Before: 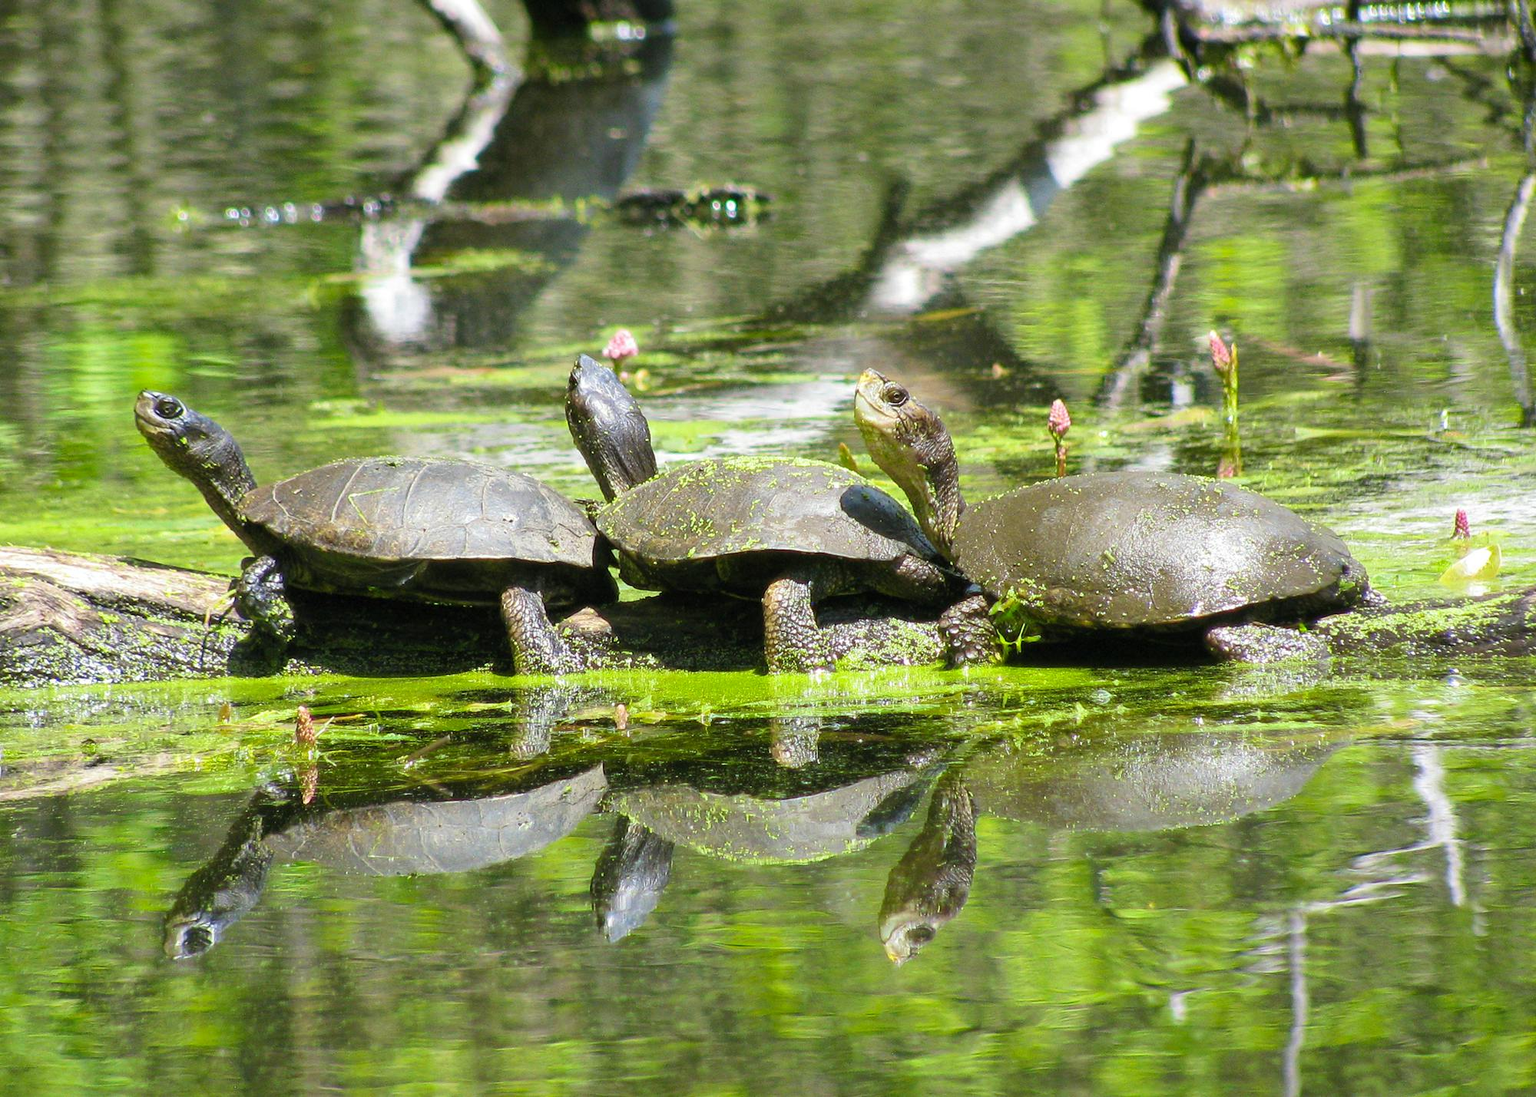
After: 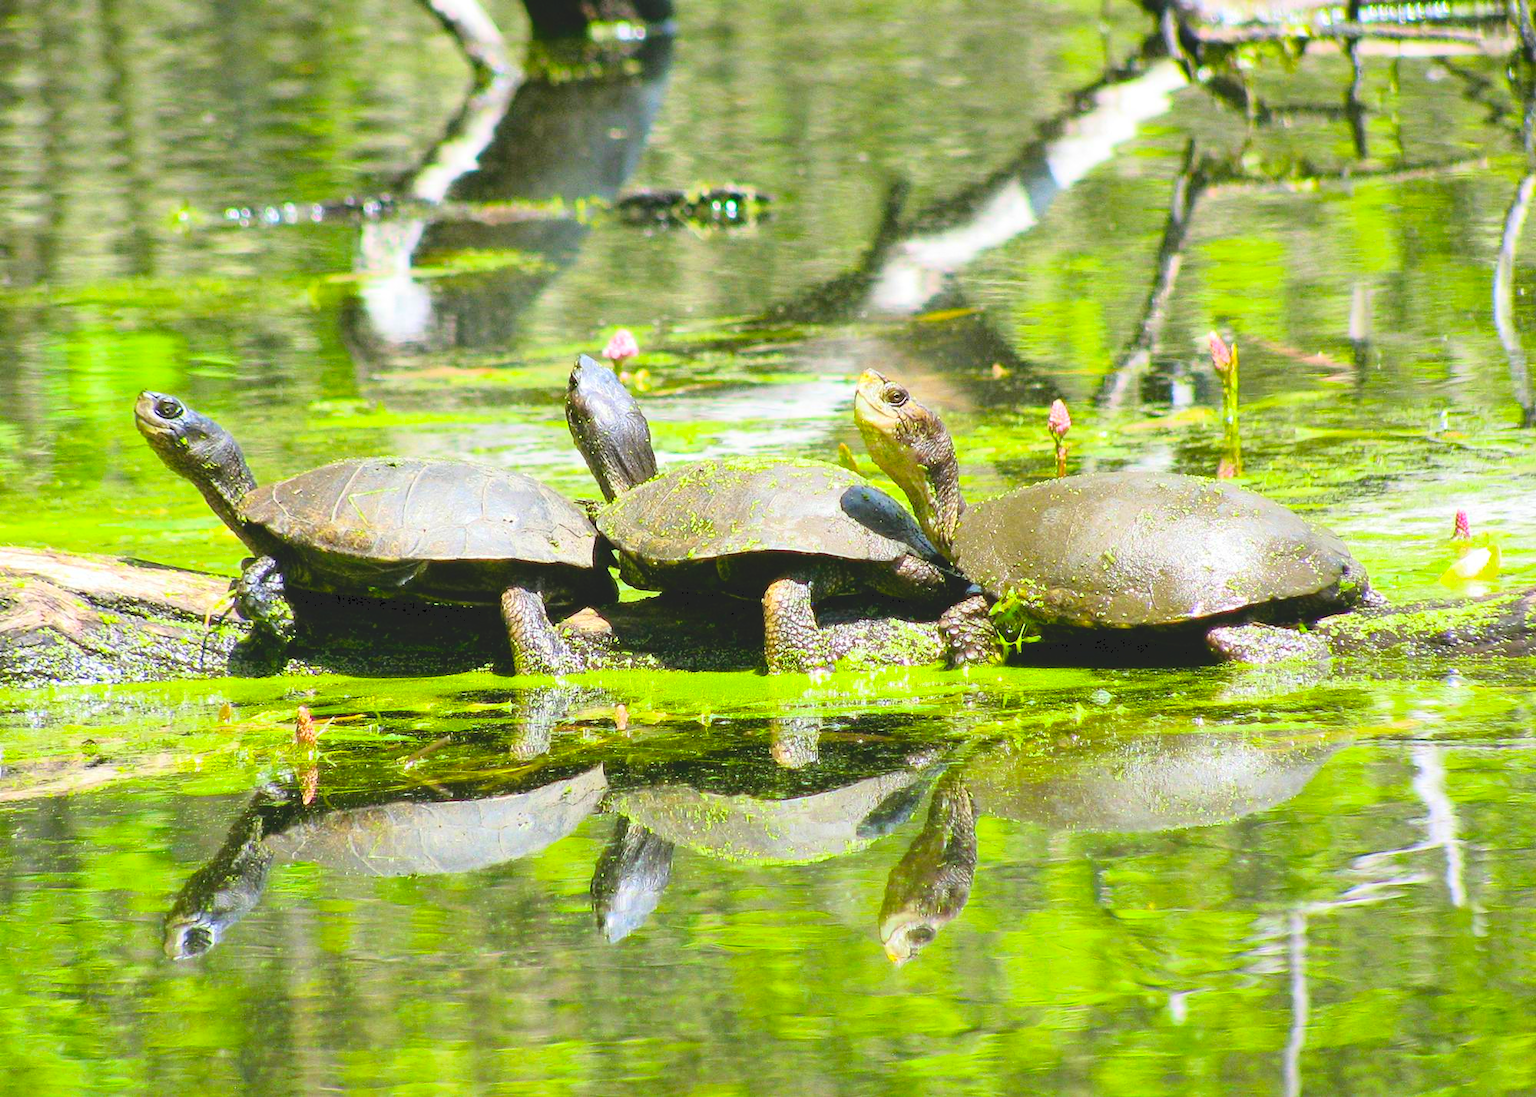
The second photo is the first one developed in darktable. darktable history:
exposure: black level correction 0.001, compensate highlight preservation false
tone curve: curves: ch0 [(0, 0) (0.003, 0.128) (0.011, 0.133) (0.025, 0.133) (0.044, 0.141) (0.069, 0.152) (0.1, 0.169) (0.136, 0.201) (0.177, 0.239) (0.224, 0.294) (0.277, 0.358) (0.335, 0.428) (0.399, 0.488) (0.468, 0.55) (0.543, 0.611) (0.623, 0.678) (0.709, 0.755) (0.801, 0.843) (0.898, 0.91) (1, 1)], color space Lab, independent channels, preserve colors none
contrast brightness saturation: contrast 0.199, brightness 0.156, saturation 0.223
color balance rgb: perceptual saturation grading › global saturation 19.59%
